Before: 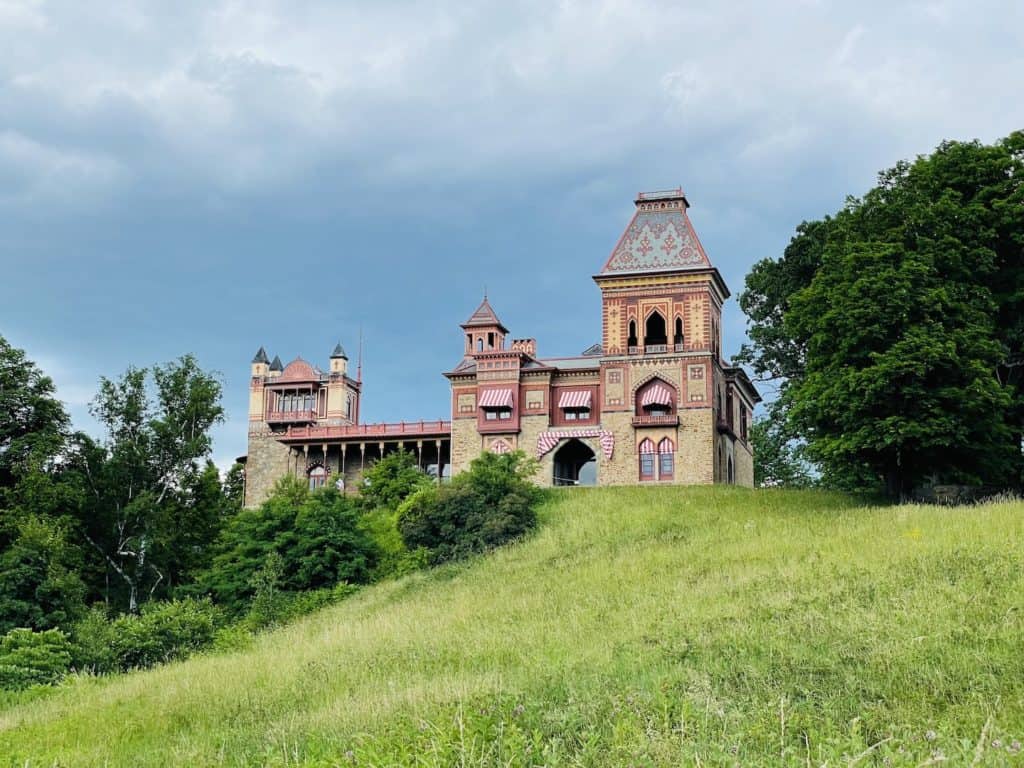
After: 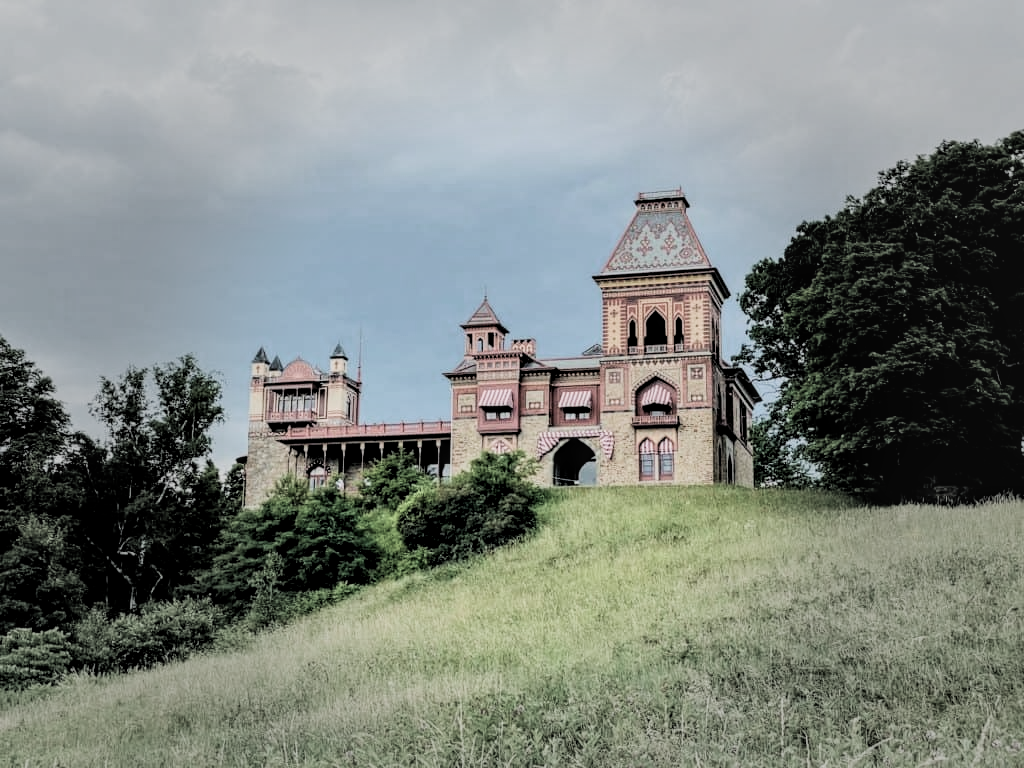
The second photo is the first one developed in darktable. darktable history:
local contrast: detail 130%
exposure: compensate highlight preservation false
filmic rgb: black relative exposure -5.01 EV, white relative exposure 3.99 EV, threshold -0.279 EV, transition 3.19 EV, structure ↔ texture 99.73%, hardness 2.9, contrast 1.383, highlights saturation mix -21.2%, color science v4 (2020), enable highlight reconstruction true
vignetting: fall-off start 39.97%, fall-off radius 40.98%, brightness -0.273, dithering 16-bit output
